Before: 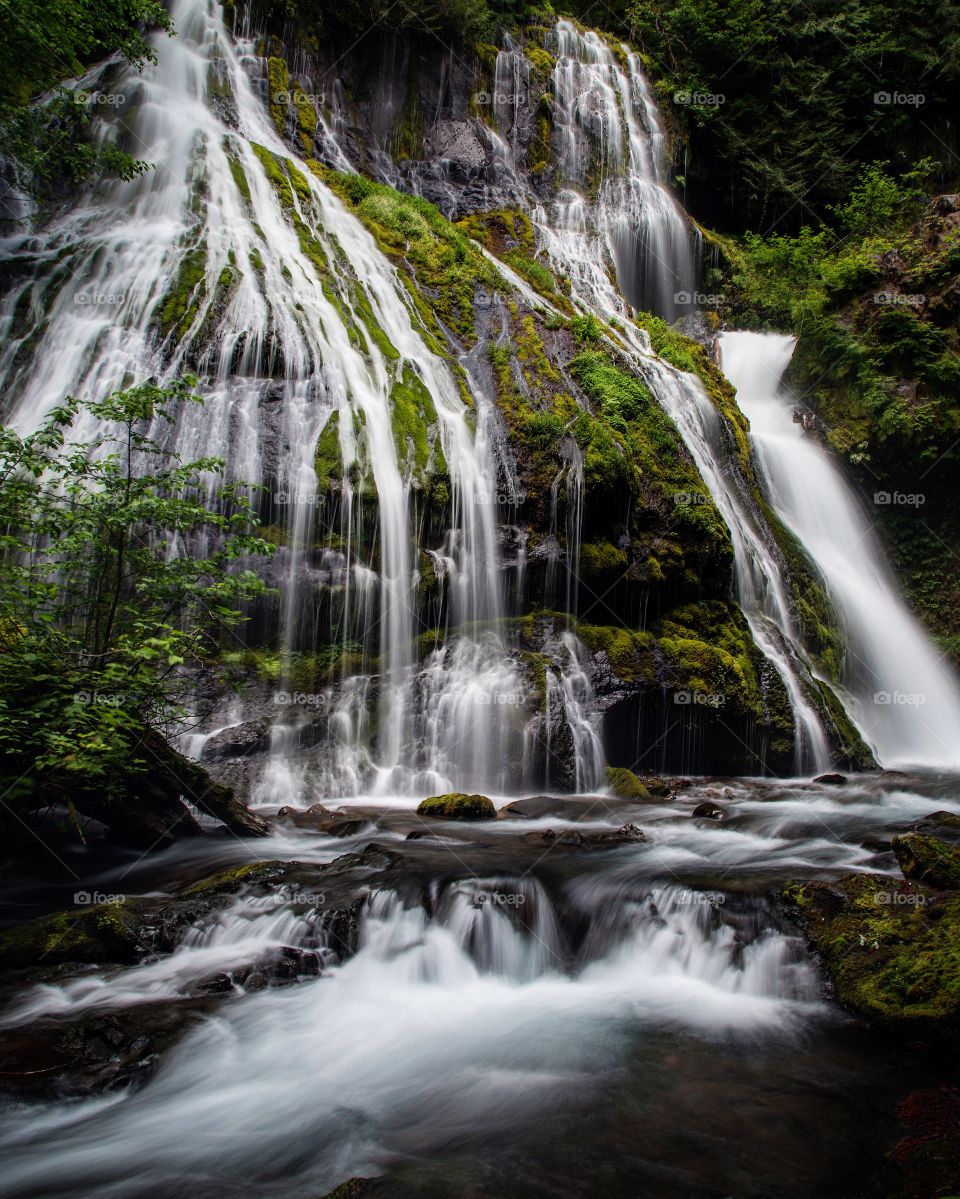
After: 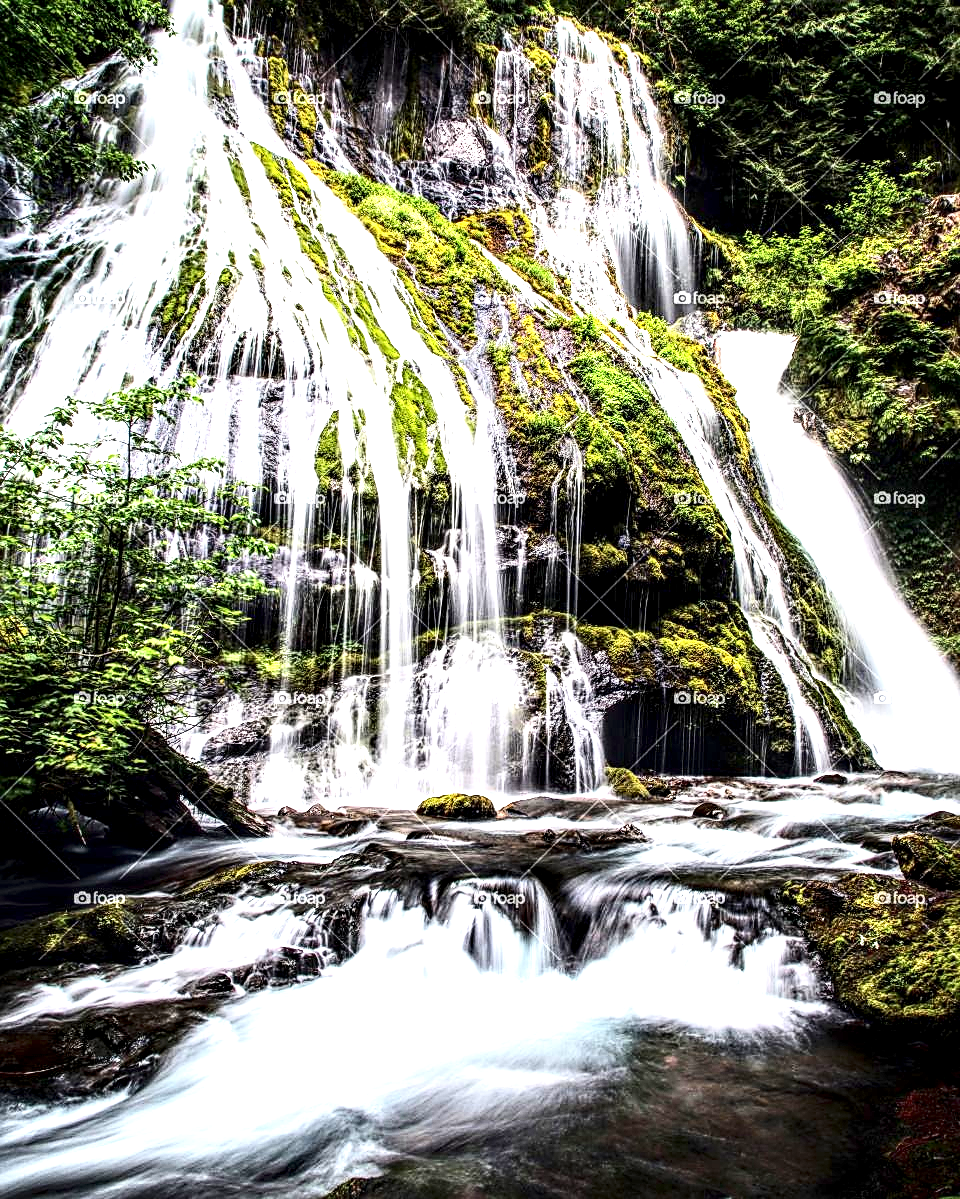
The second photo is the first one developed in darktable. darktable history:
contrast brightness saturation: contrast 0.294
sharpen: on, module defaults
local contrast: highlights 17%, detail 187%
exposure: exposure 2.001 EV, compensate exposure bias true, compensate highlight preservation false
